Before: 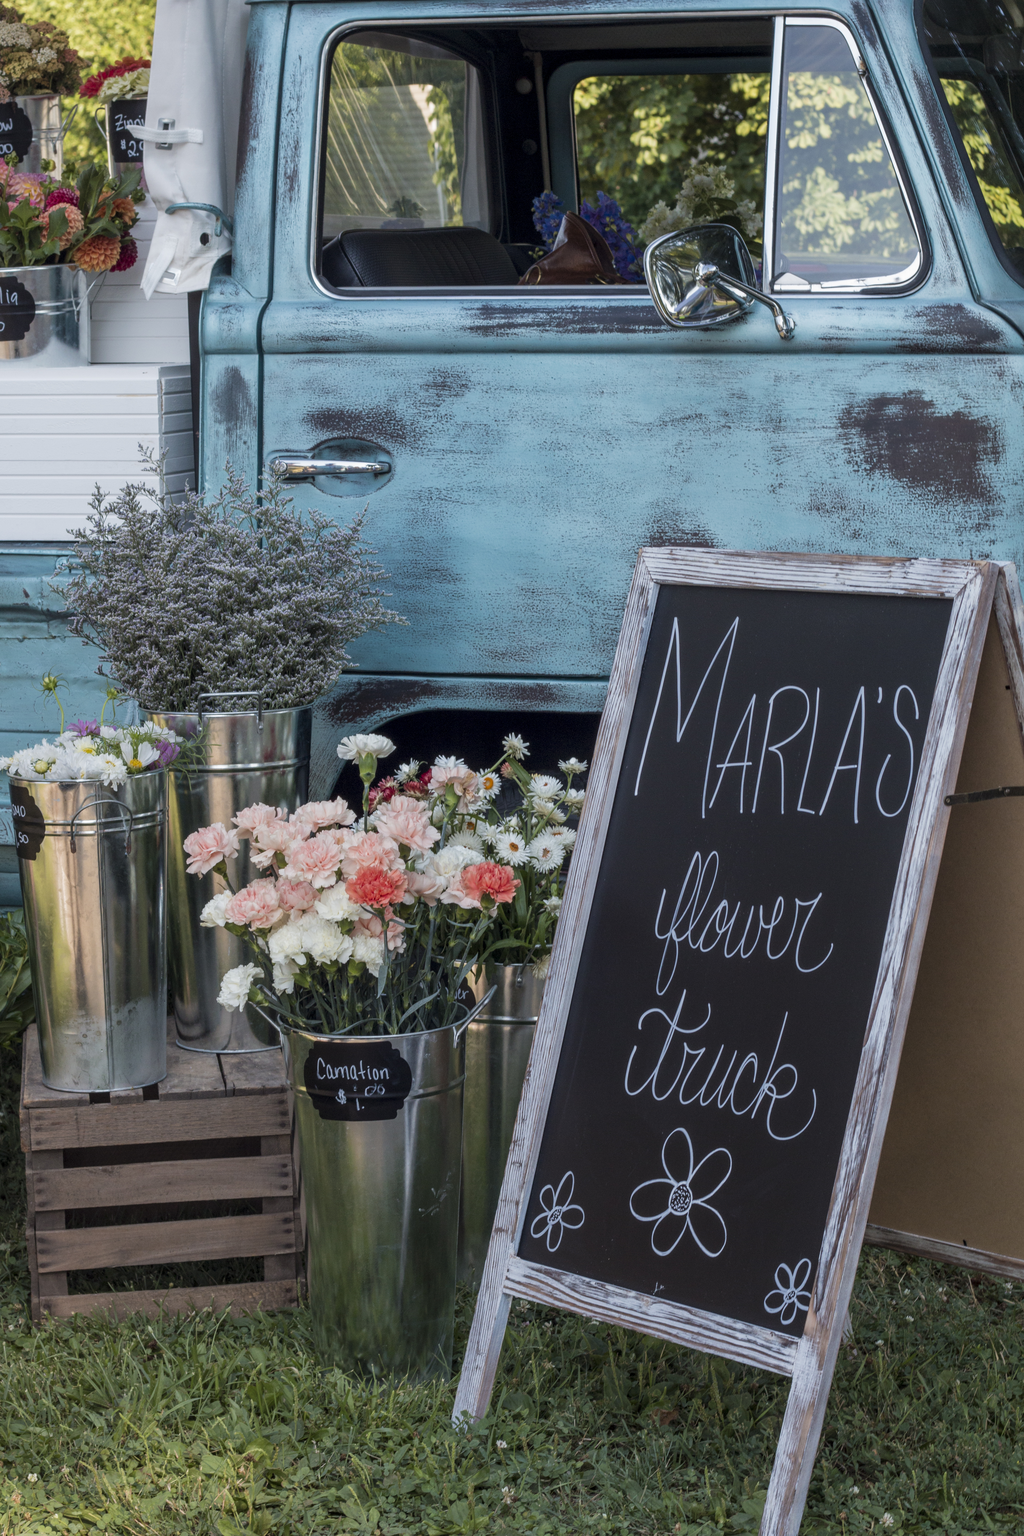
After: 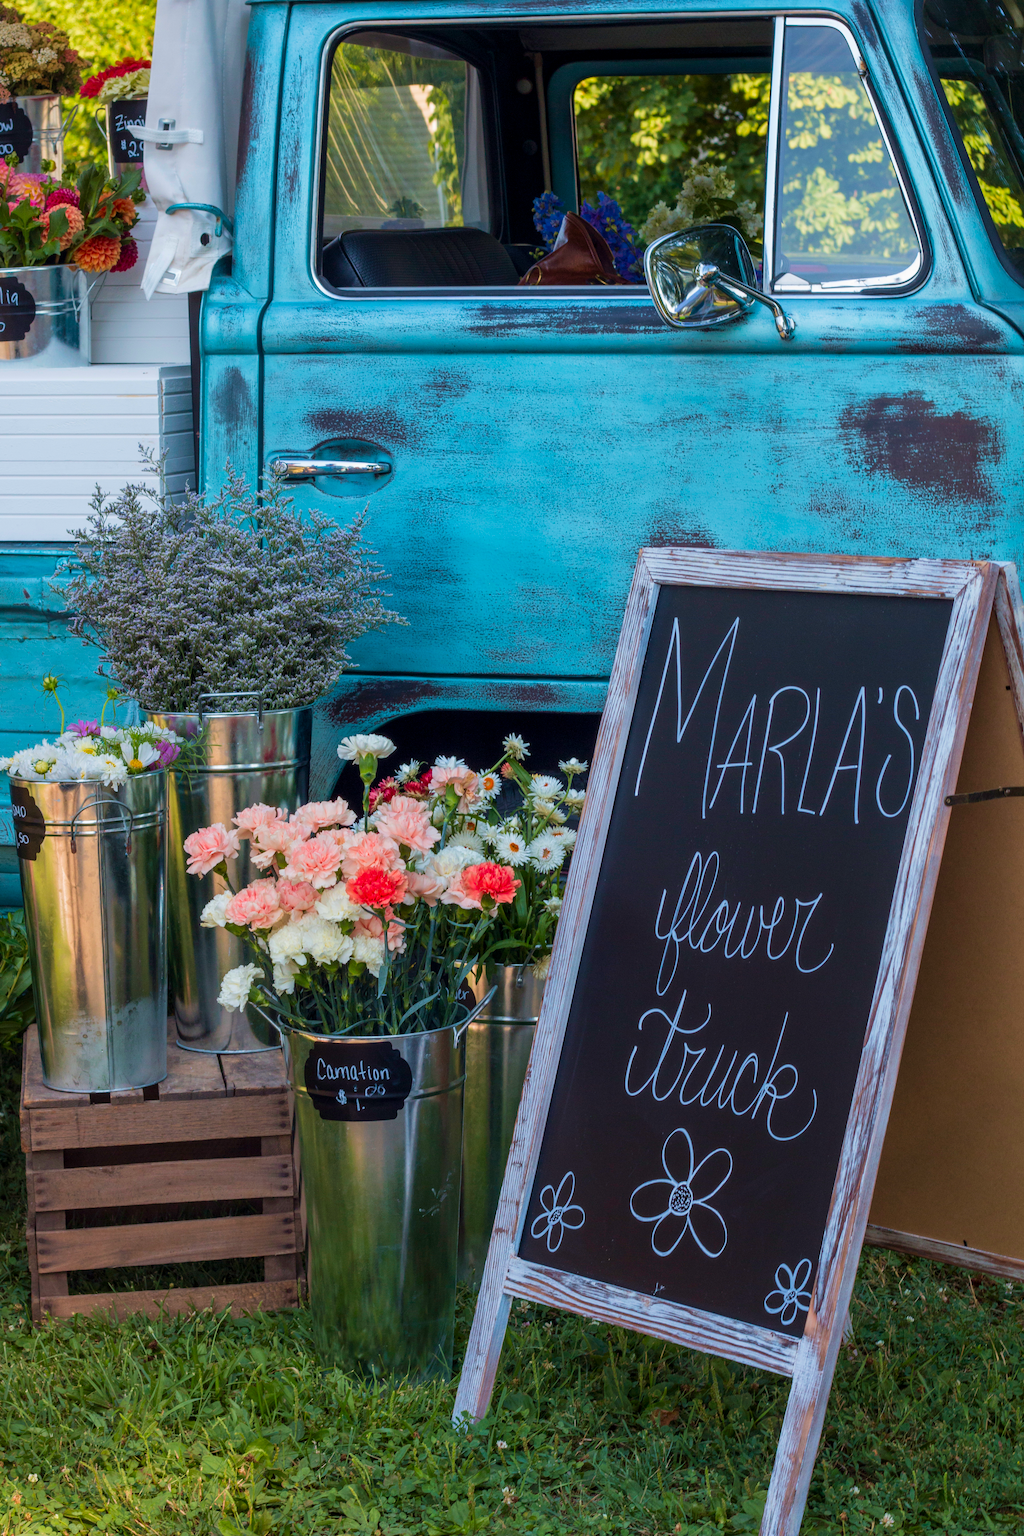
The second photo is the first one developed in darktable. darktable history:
contrast brightness saturation: saturation 0.514
velvia: on, module defaults
